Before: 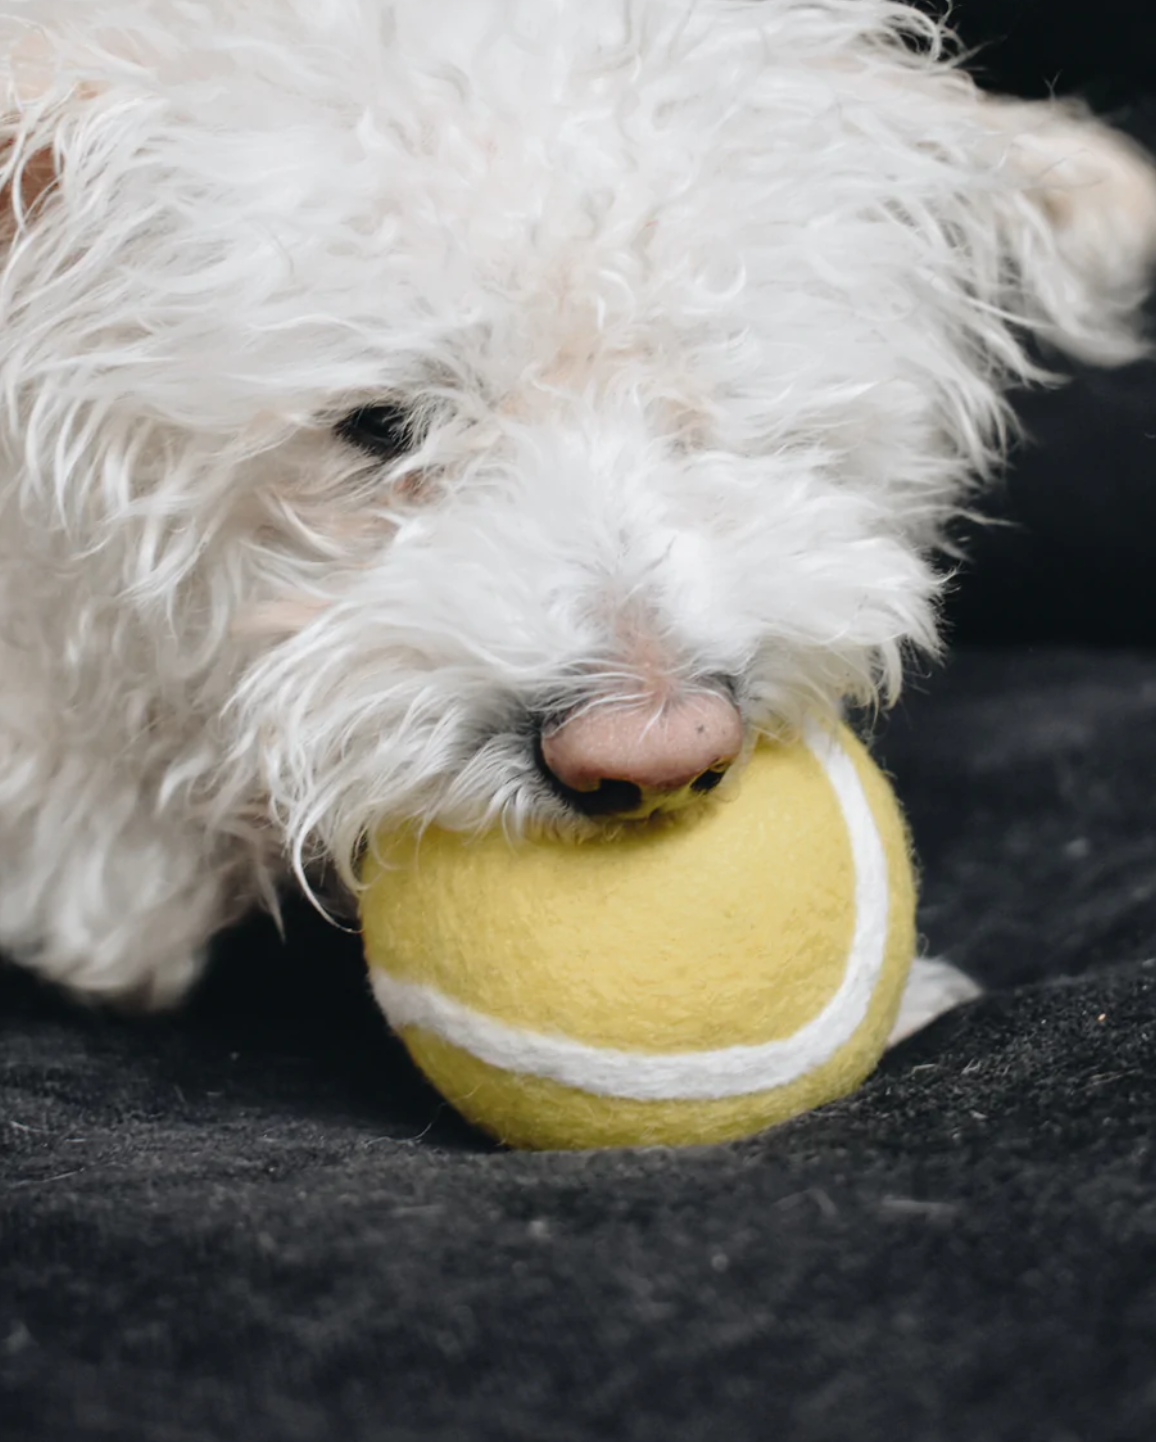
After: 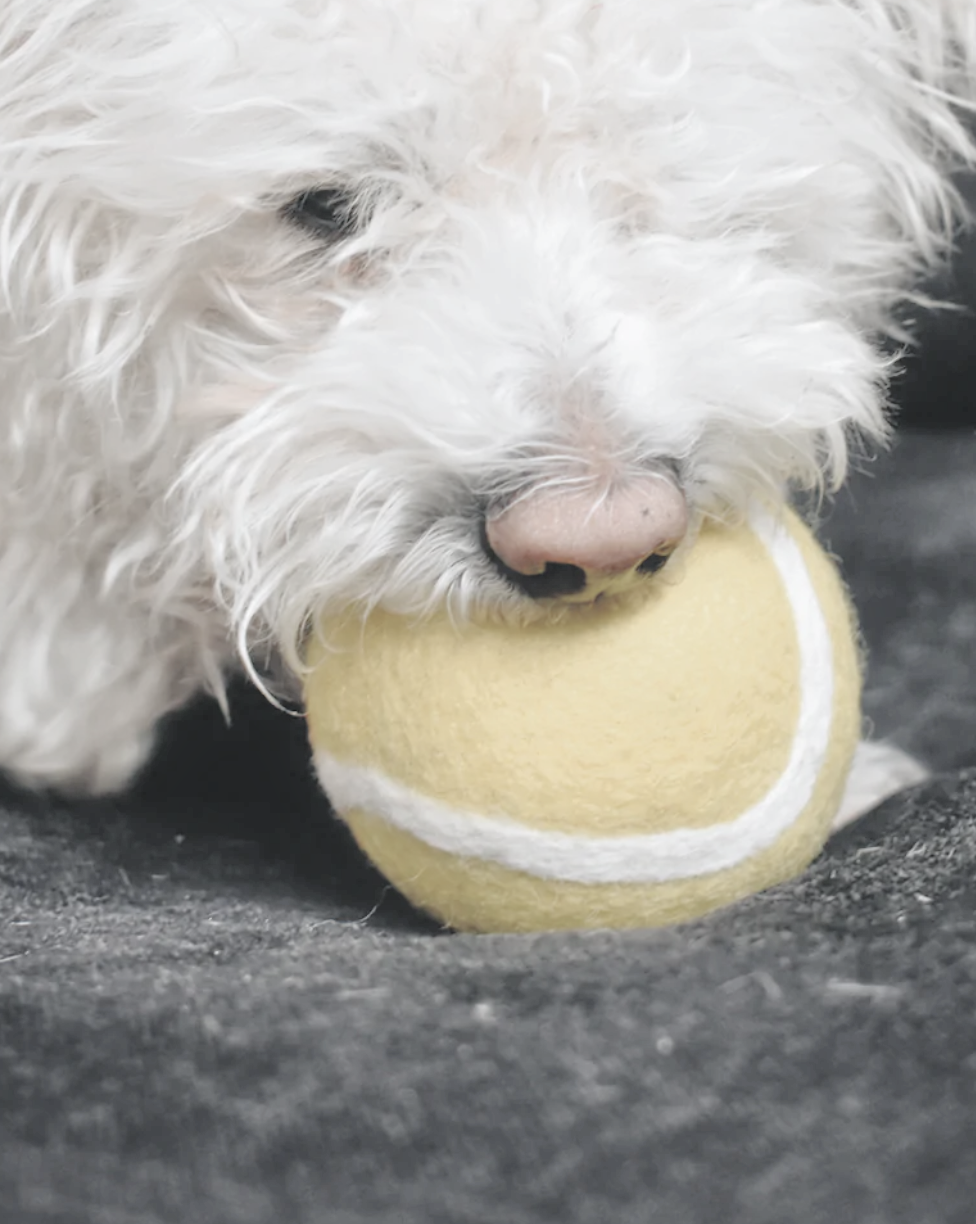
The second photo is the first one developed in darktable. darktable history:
contrast brightness saturation: brightness 0.189, saturation -0.484
crop and rotate: left 4.809%, top 15.058%, right 10.709%
tone equalizer: -7 EV 0.161 EV, -6 EV 0.613 EV, -5 EV 1.17 EV, -4 EV 1.33 EV, -3 EV 1.17 EV, -2 EV 0.6 EV, -1 EV 0.146 EV
exposure: black level correction -0.001, exposure 0.08 EV, compensate highlight preservation false
